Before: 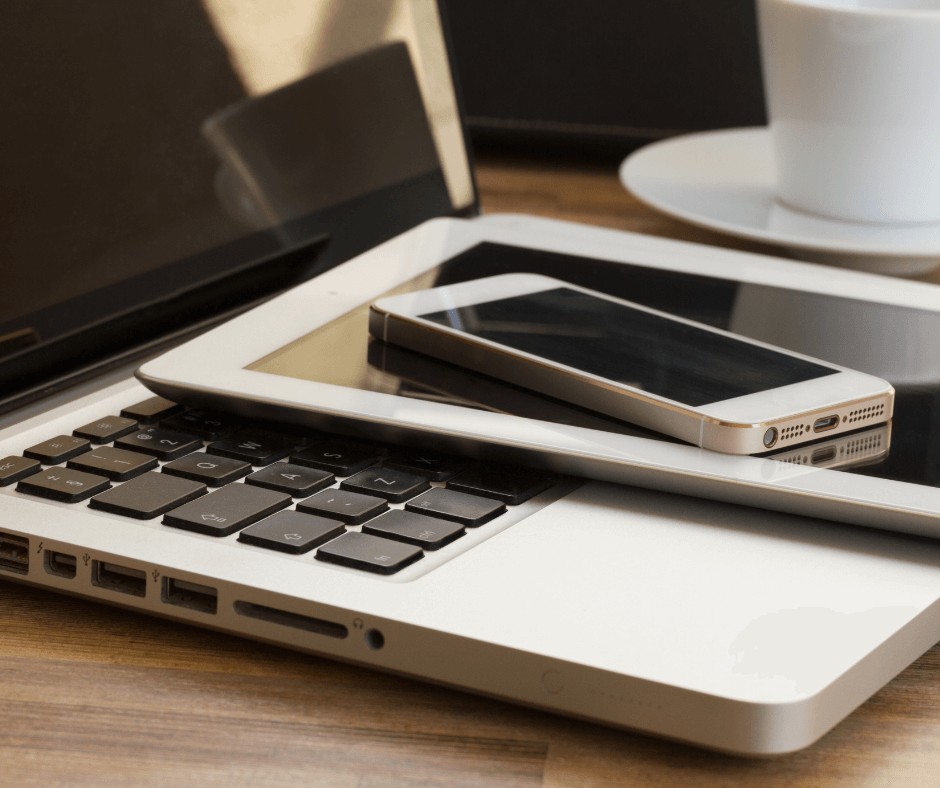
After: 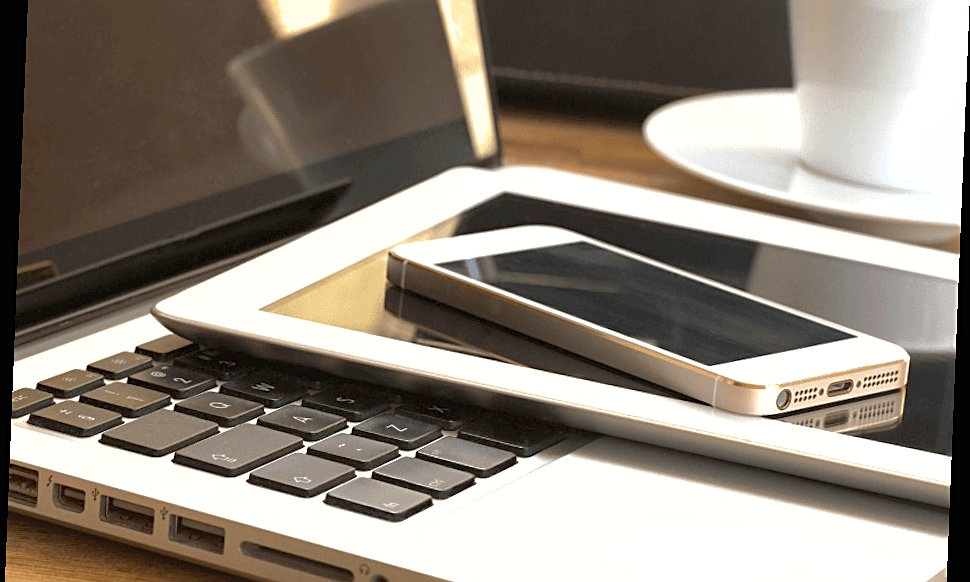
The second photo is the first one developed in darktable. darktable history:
crop and rotate: top 8.293%, bottom 20.996%
shadows and highlights: on, module defaults
sharpen: on, module defaults
rotate and perspective: rotation 2.27°, automatic cropping off
exposure: black level correction 0, exposure 0.953 EV, compensate exposure bias true, compensate highlight preservation false
